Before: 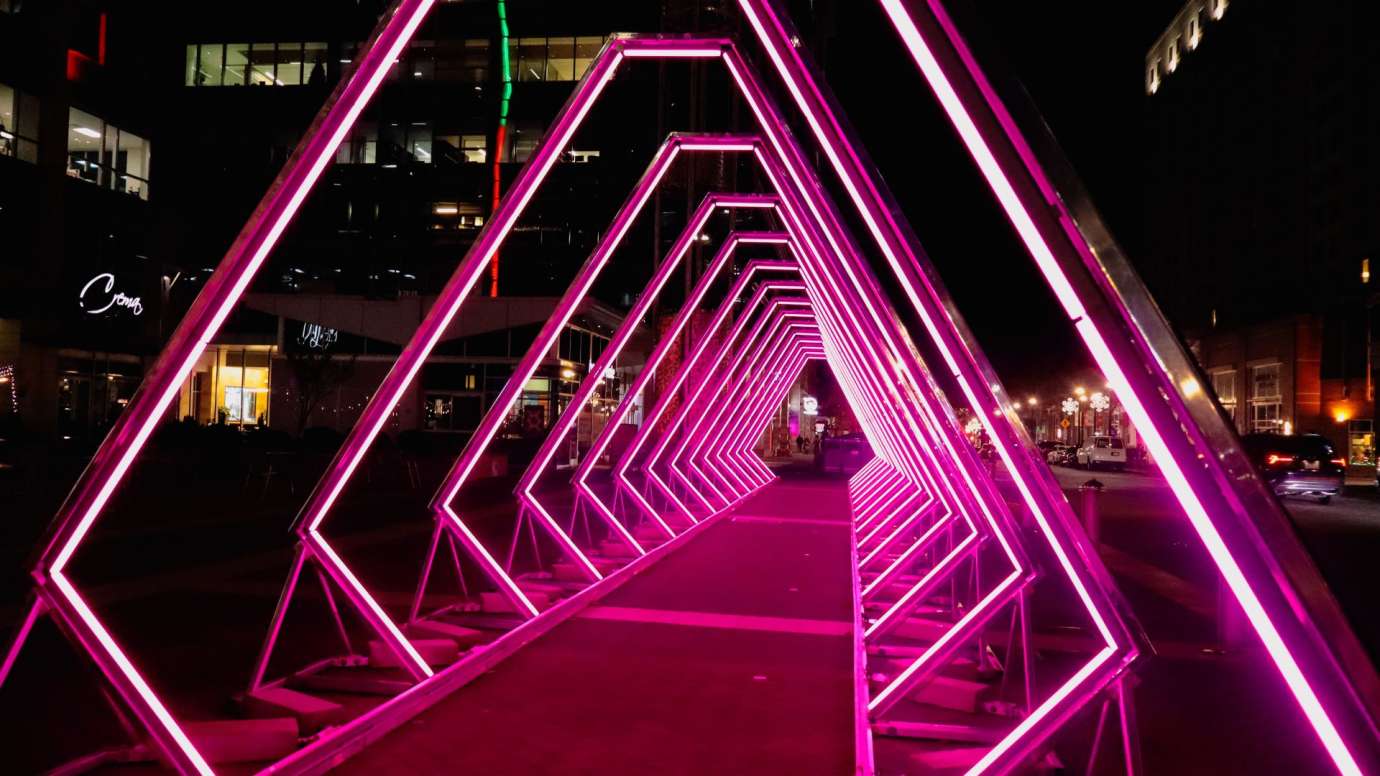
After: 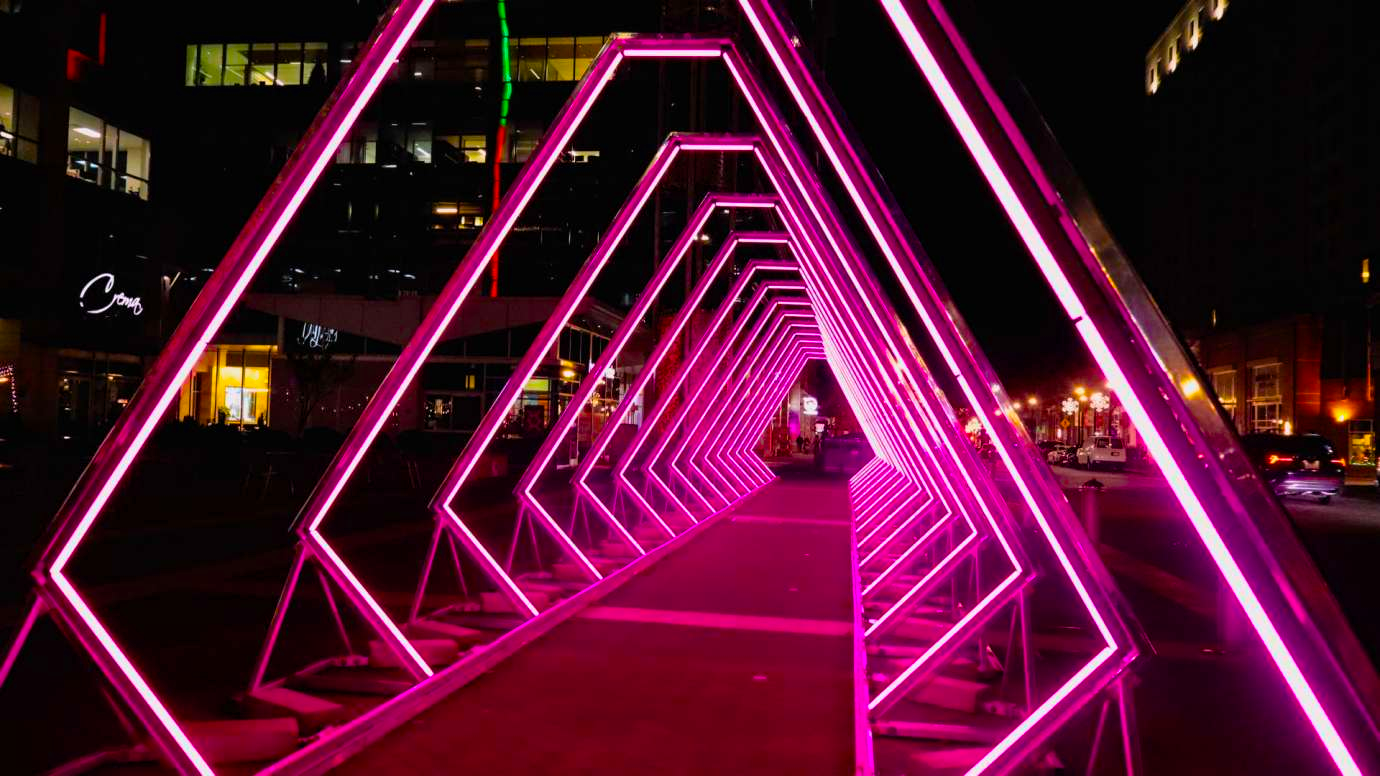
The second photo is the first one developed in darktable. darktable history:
color balance rgb: perceptual saturation grading › global saturation 74.589%, perceptual saturation grading › shadows -29.343%, global vibrance 20%
